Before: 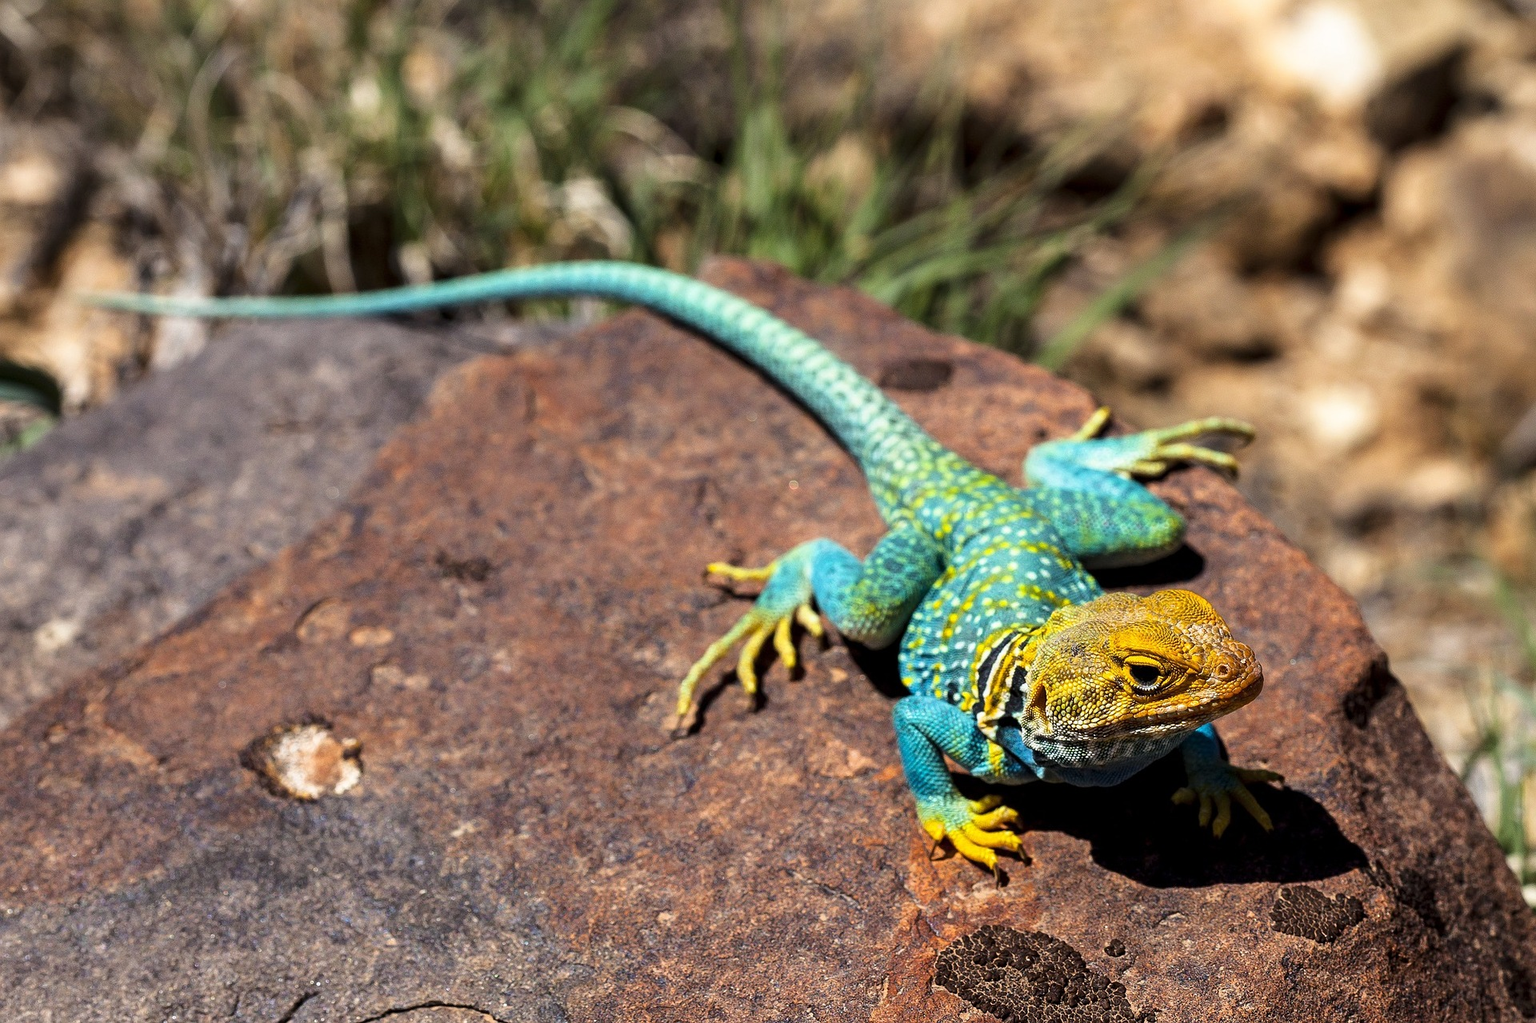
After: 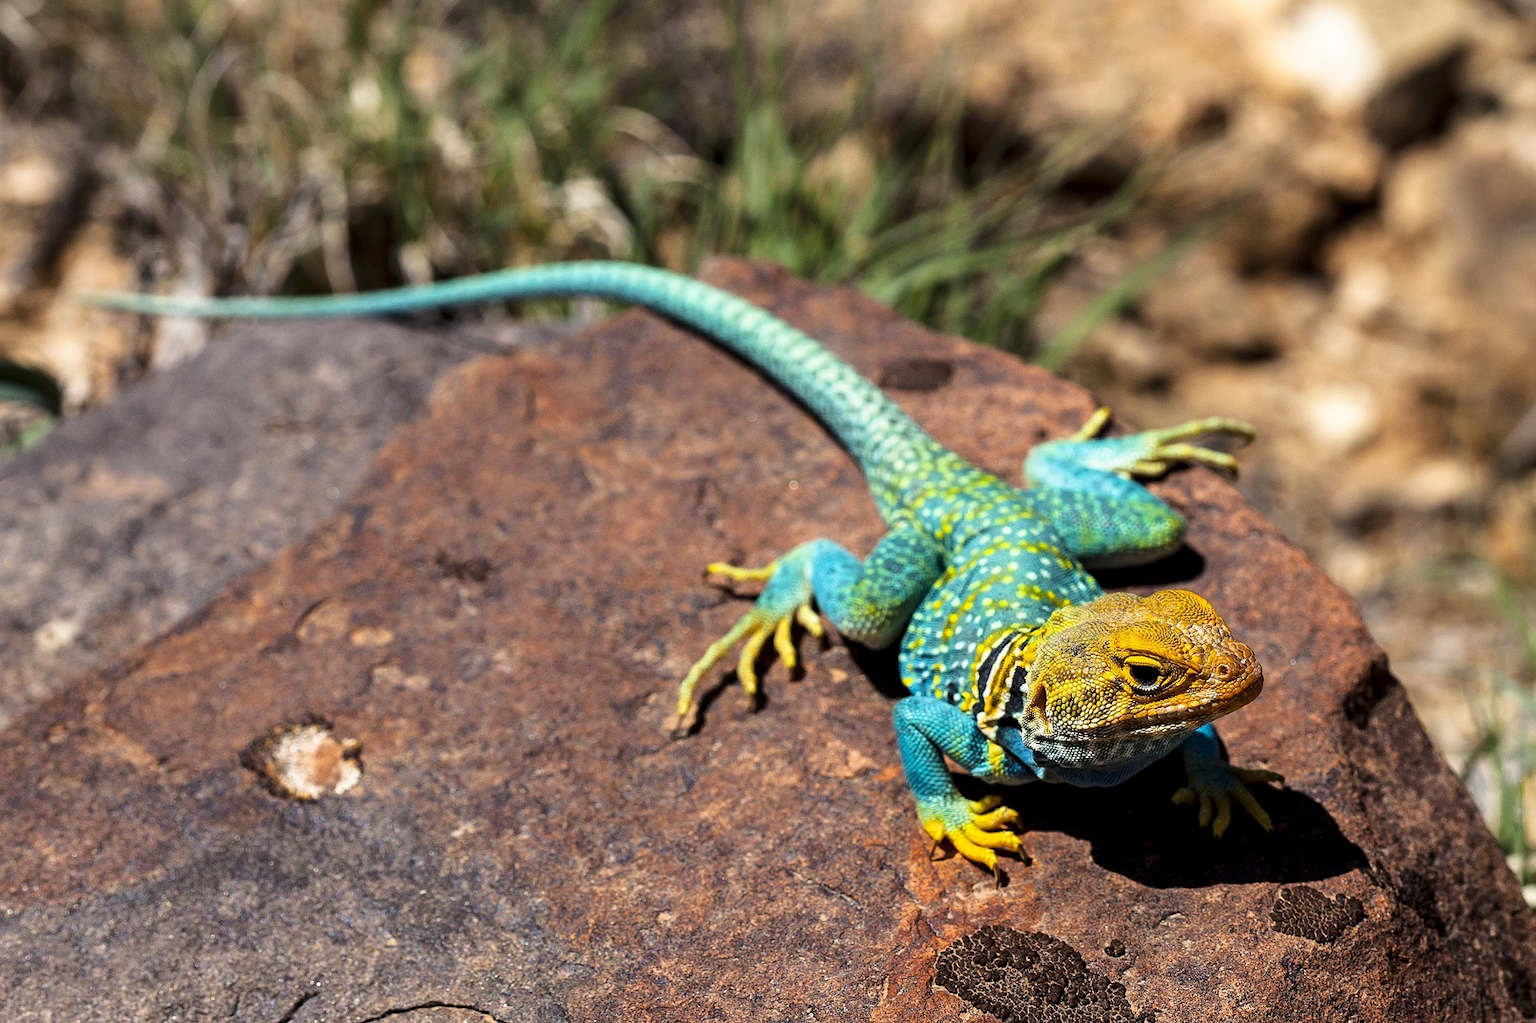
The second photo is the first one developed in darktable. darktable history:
levels: mode automatic, levels [0.073, 0.497, 0.972]
